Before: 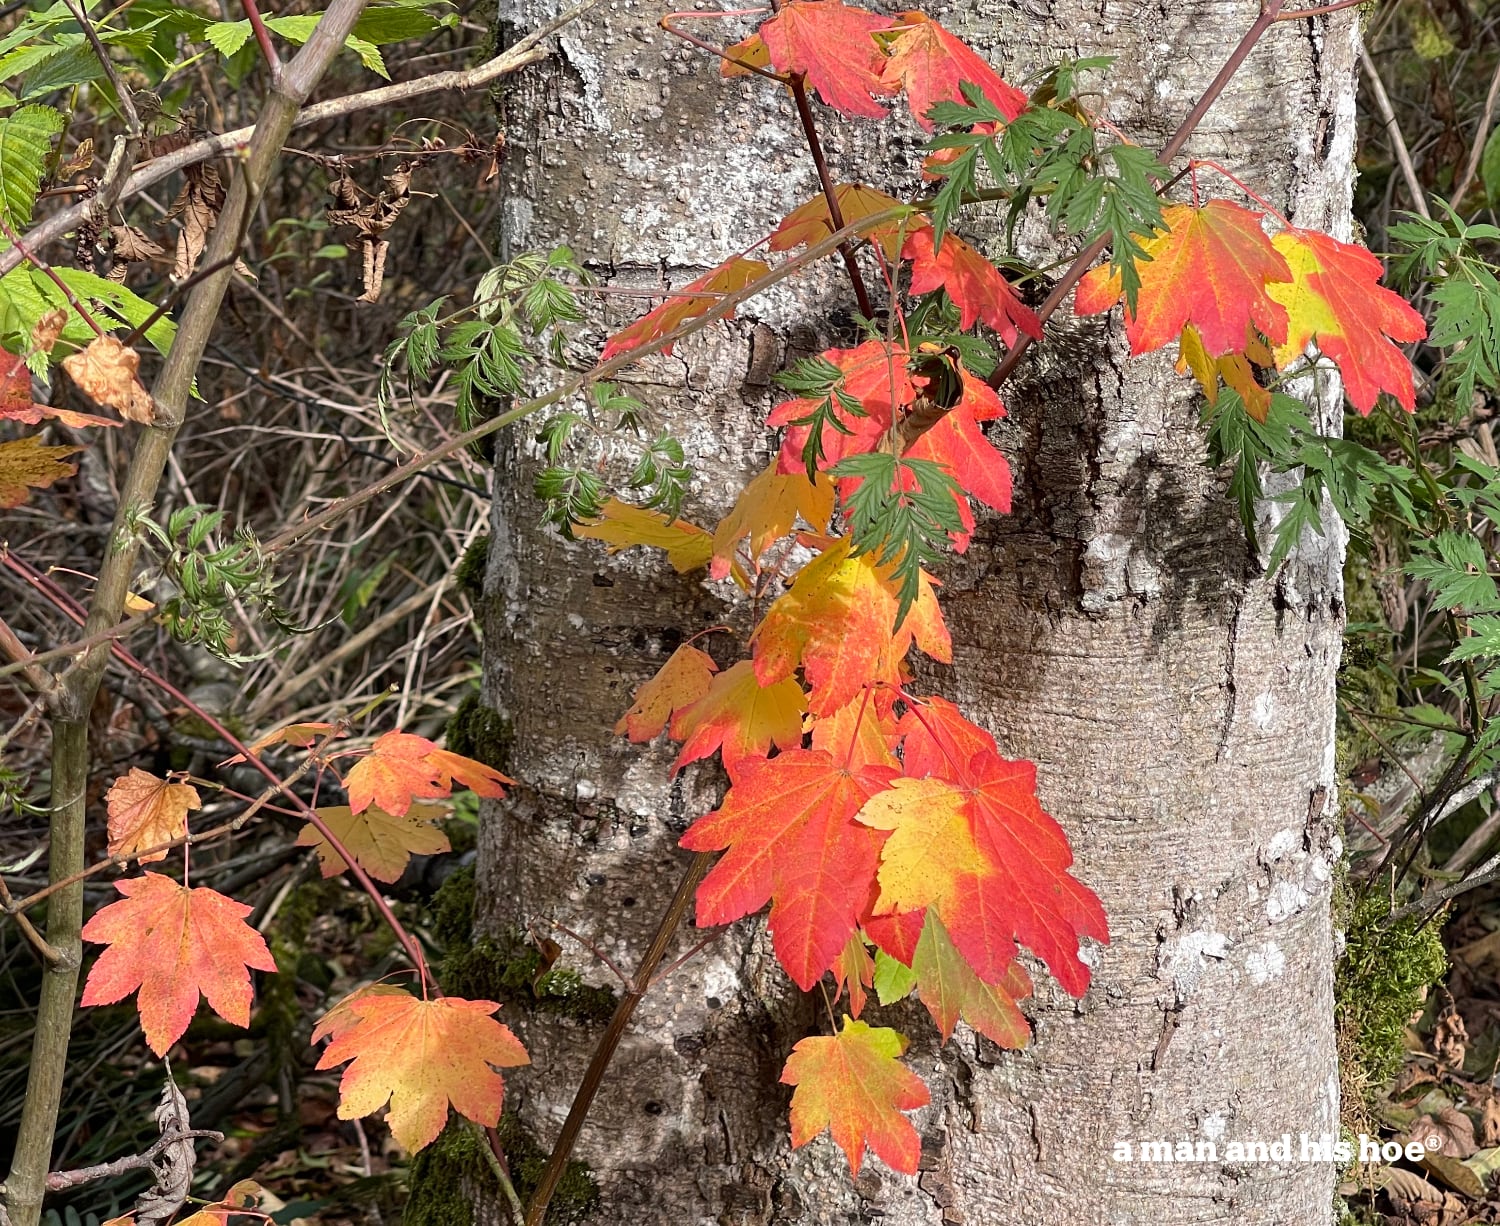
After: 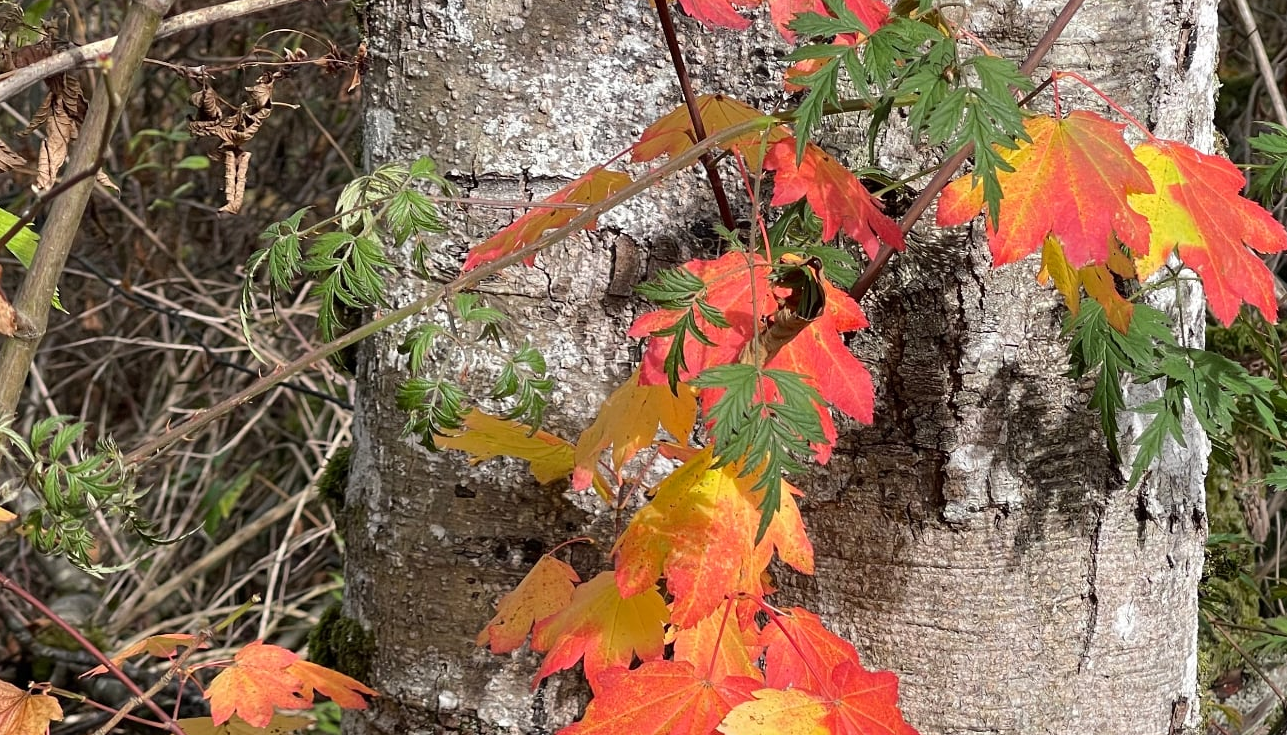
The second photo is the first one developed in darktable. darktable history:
crop and rotate: left 9.238%, top 7.272%, right 4.946%, bottom 32.738%
